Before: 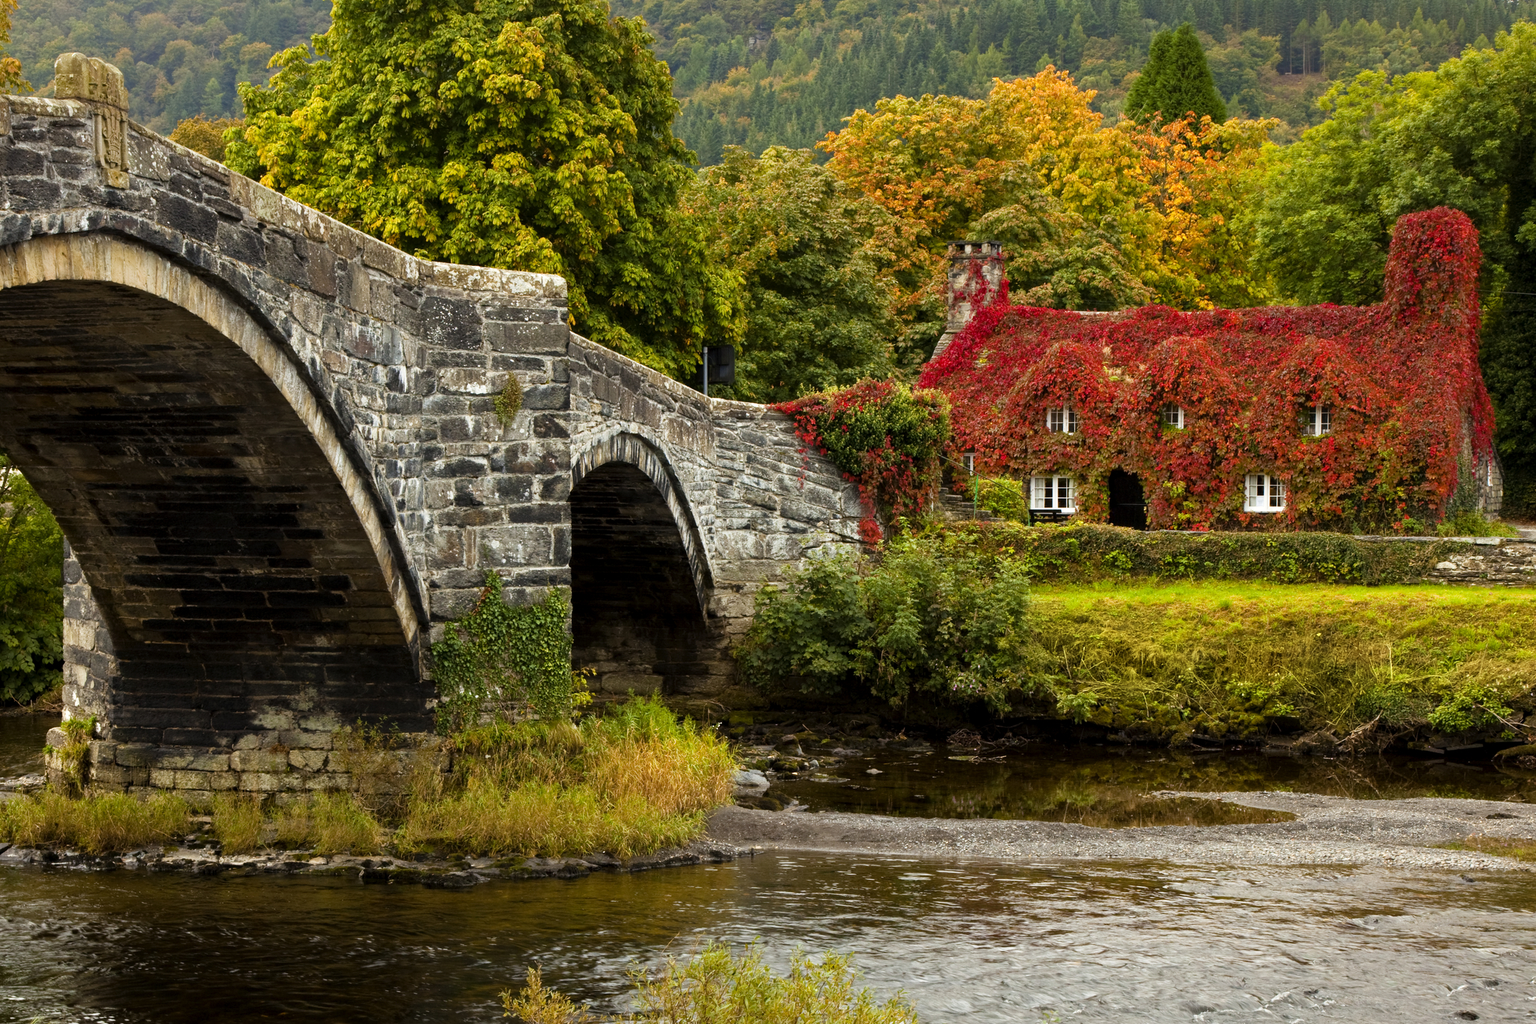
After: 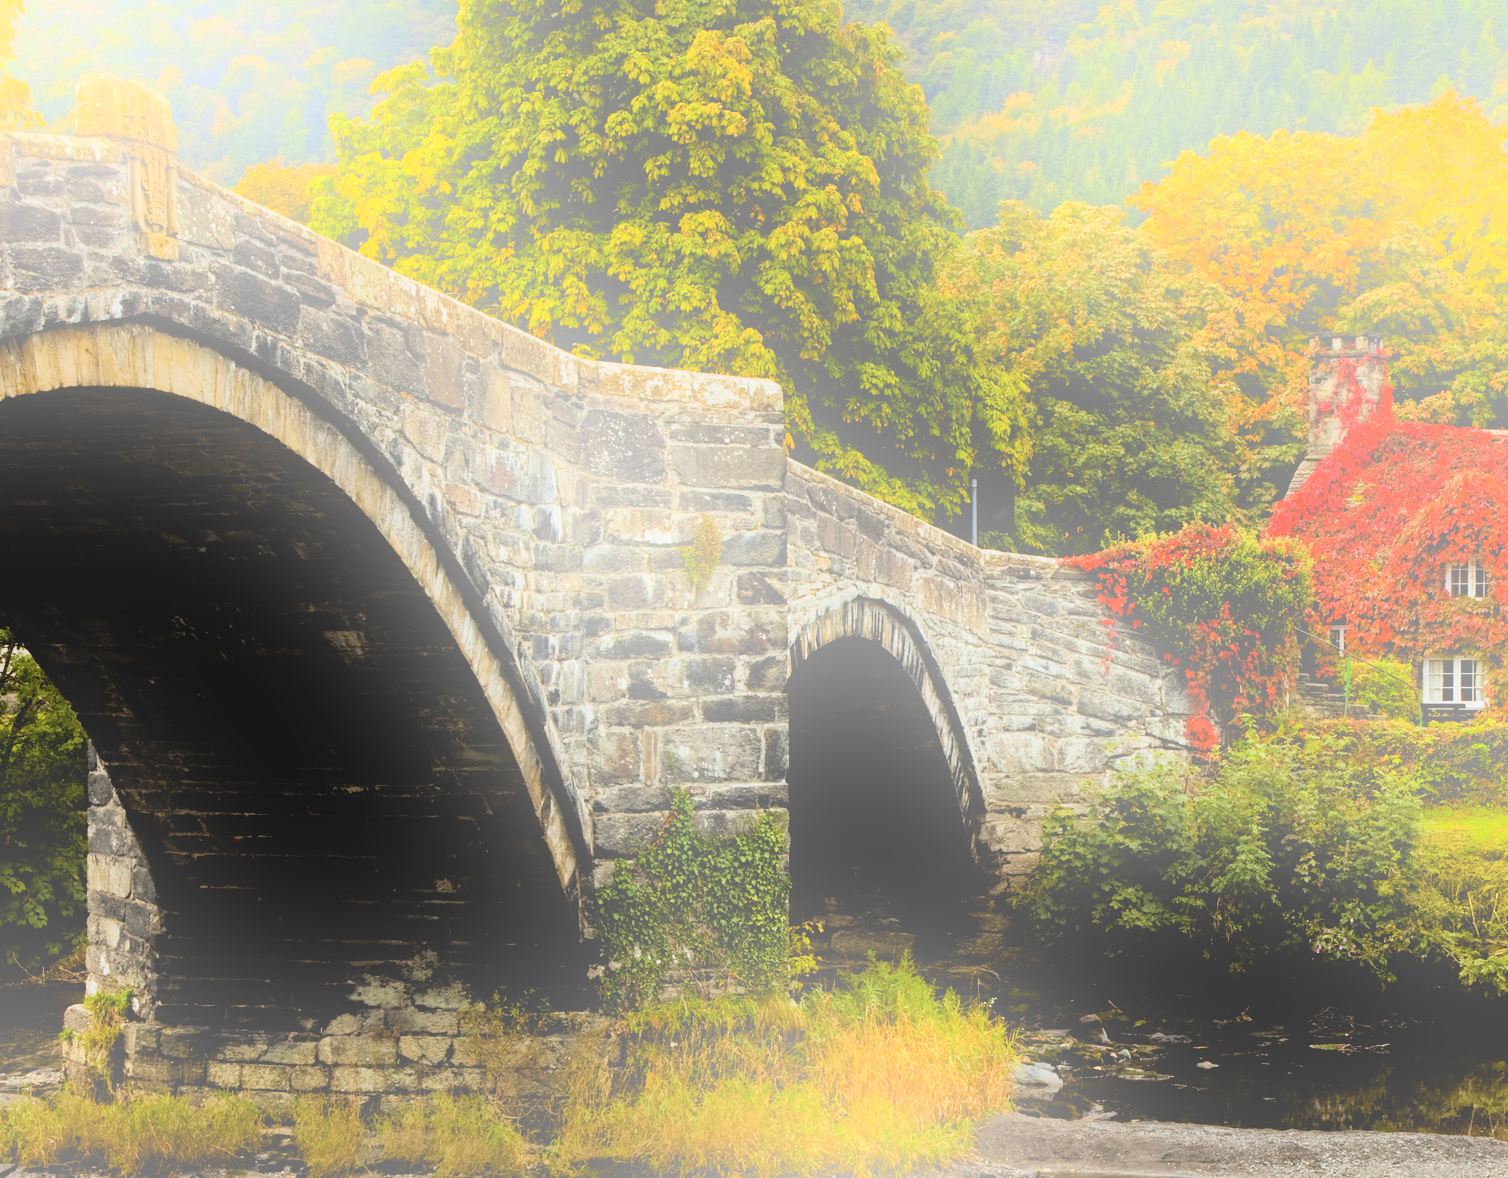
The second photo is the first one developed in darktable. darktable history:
exposure: exposure -0.072 EV, compensate highlight preservation false
crop: right 28.885%, bottom 16.626%
filmic rgb: black relative exposure -5 EV, hardness 2.88, contrast 1.3
bloom: size 25%, threshold 5%, strength 90%
